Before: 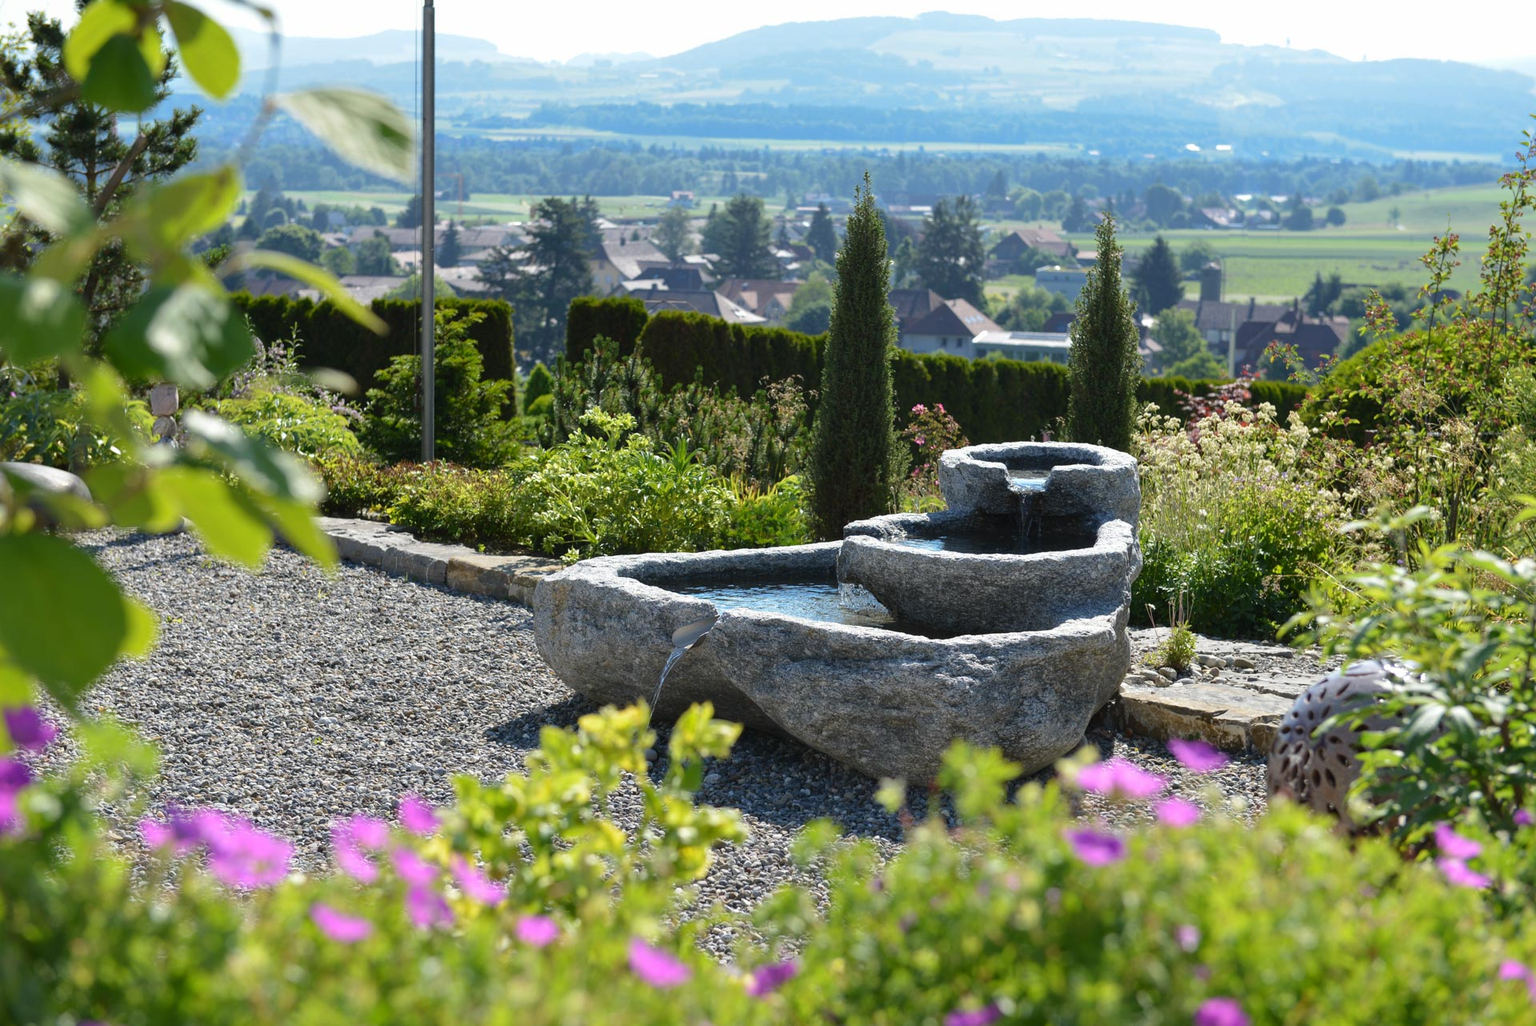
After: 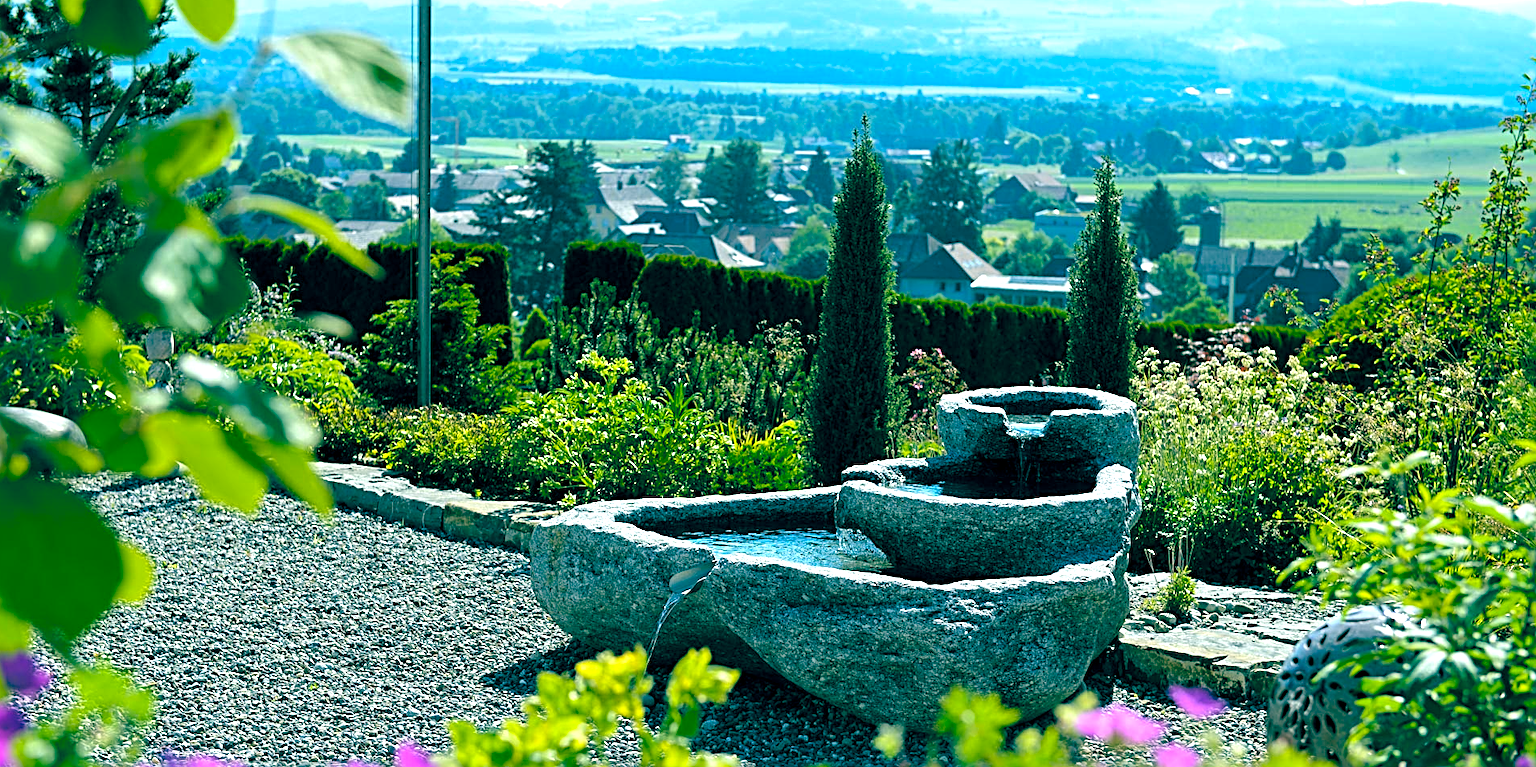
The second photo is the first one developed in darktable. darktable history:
sharpen: radius 3.056, amount 0.764
color balance rgb: global offset › luminance -0.516%, global offset › chroma 0.904%, global offset › hue 173.94°, perceptual saturation grading › global saturation 29.695%, perceptual brilliance grading › highlights 9.596%, perceptual brilliance grading › mid-tones 5.533%, global vibrance 19.673%
crop: left 0.389%, top 5.562%, bottom 19.916%
local contrast: mode bilateral grid, contrast 20, coarseness 49, detail 120%, midtone range 0.2
